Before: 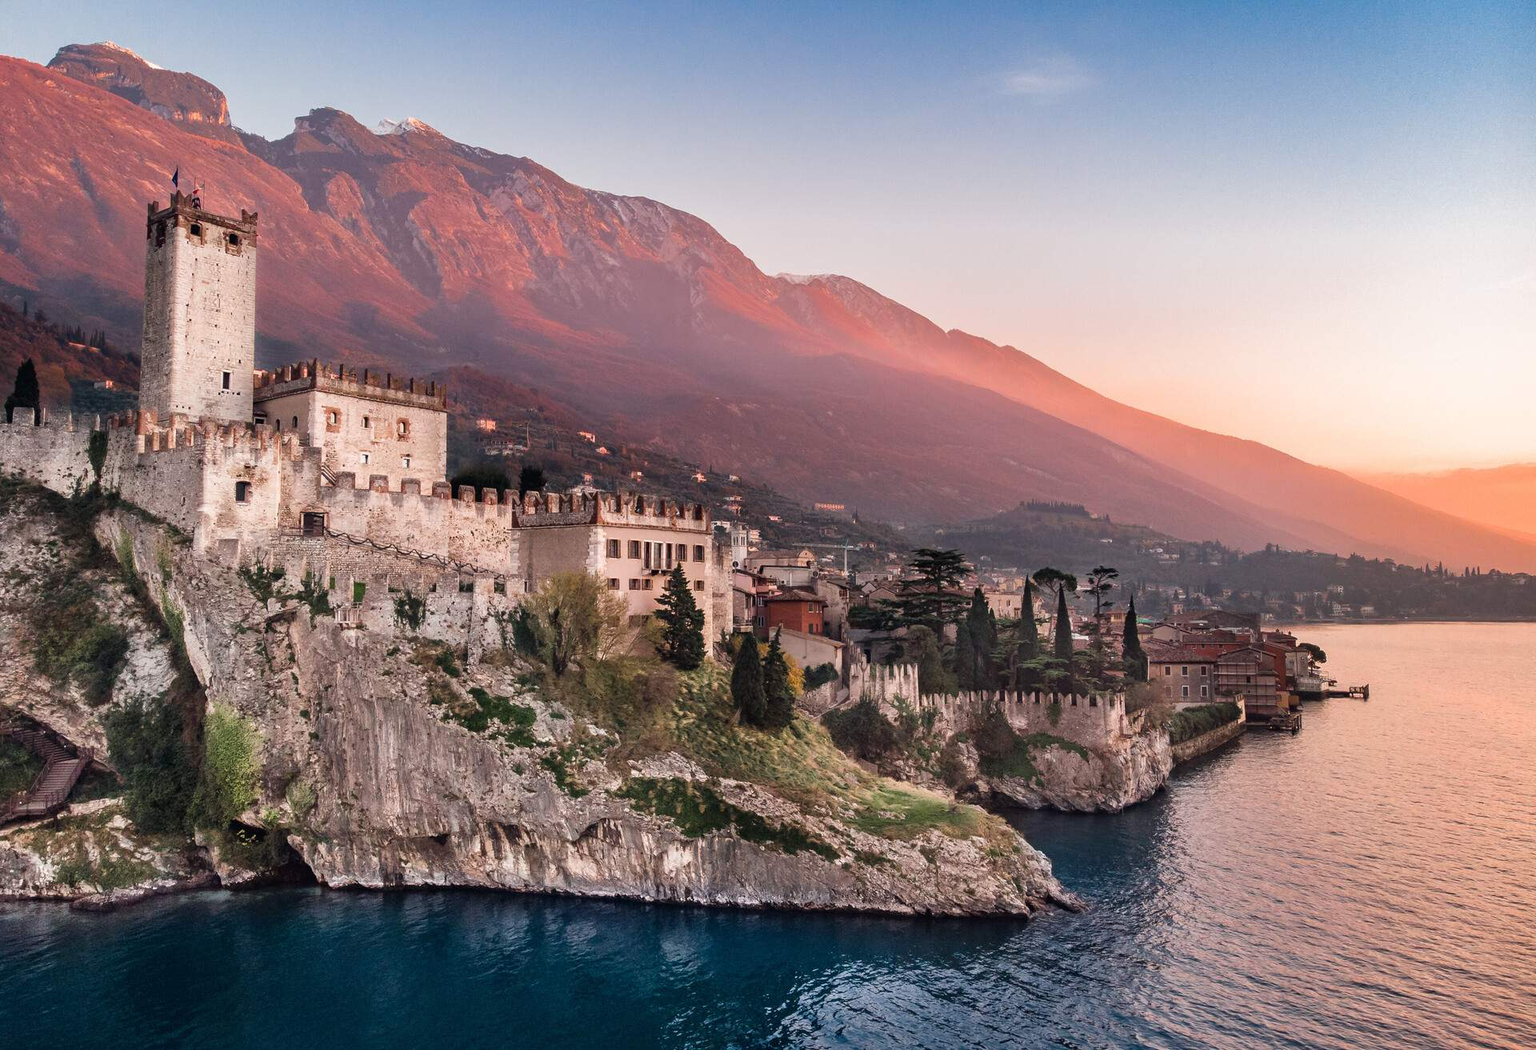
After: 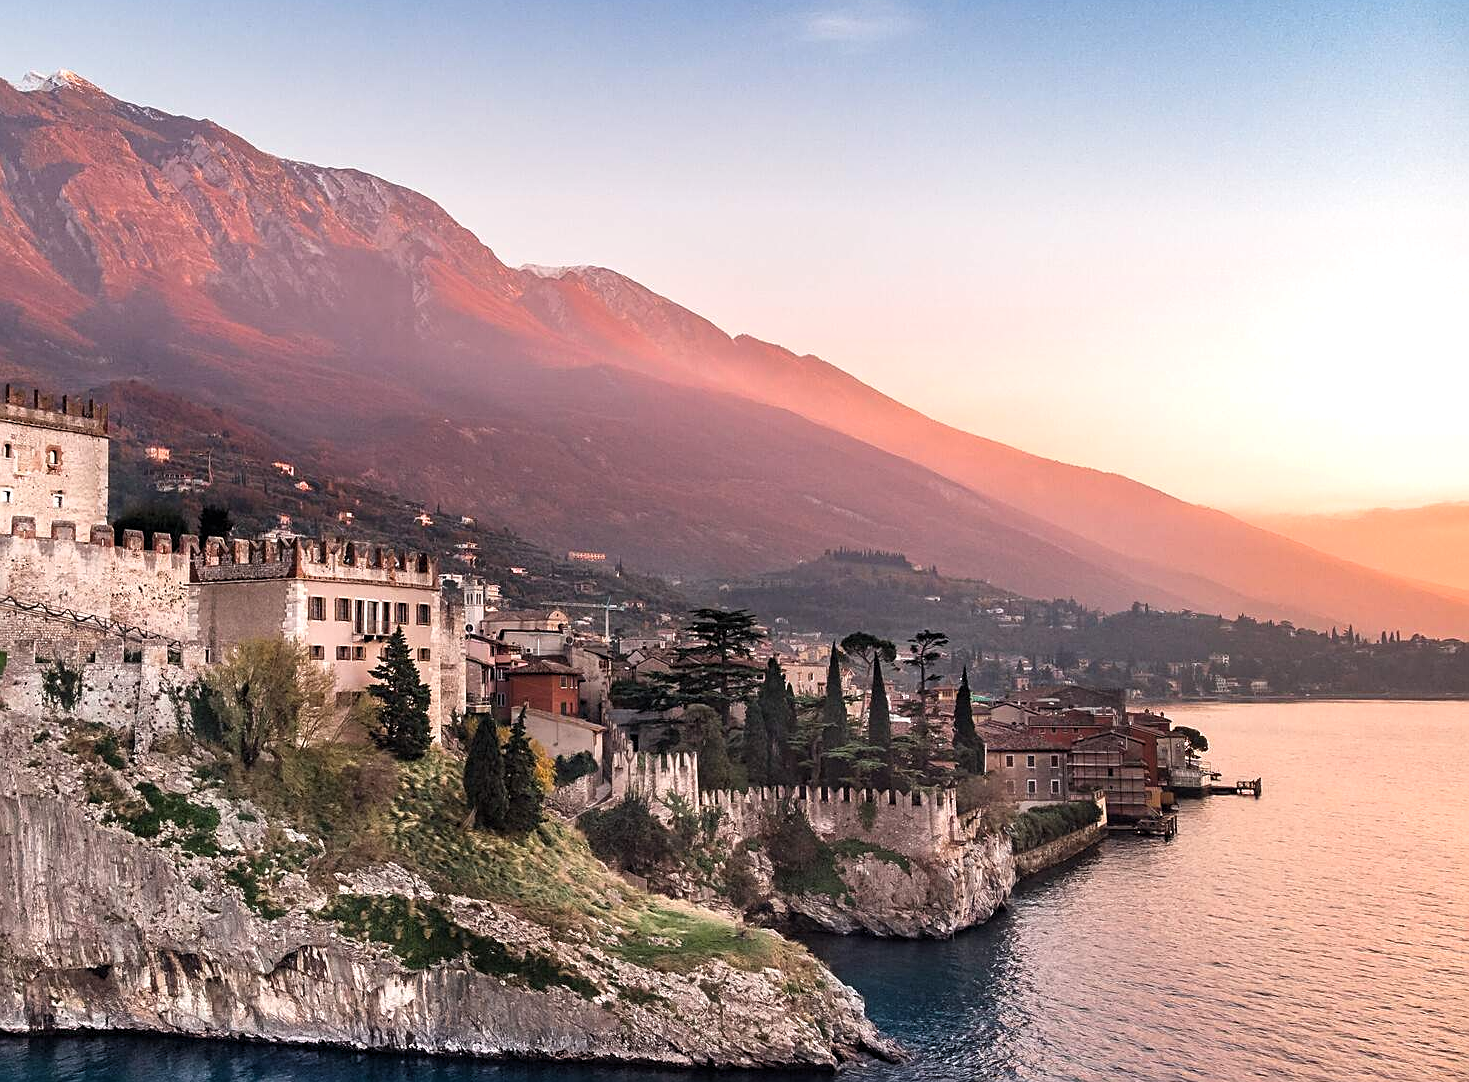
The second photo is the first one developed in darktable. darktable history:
crop: left 23.441%, top 5.909%, bottom 11.587%
levels: levels [0.016, 0.492, 0.969]
shadows and highlights: shadows -11.47, white point adjustment 4.07, highlights 28.76
sharpen: on, module defaults
